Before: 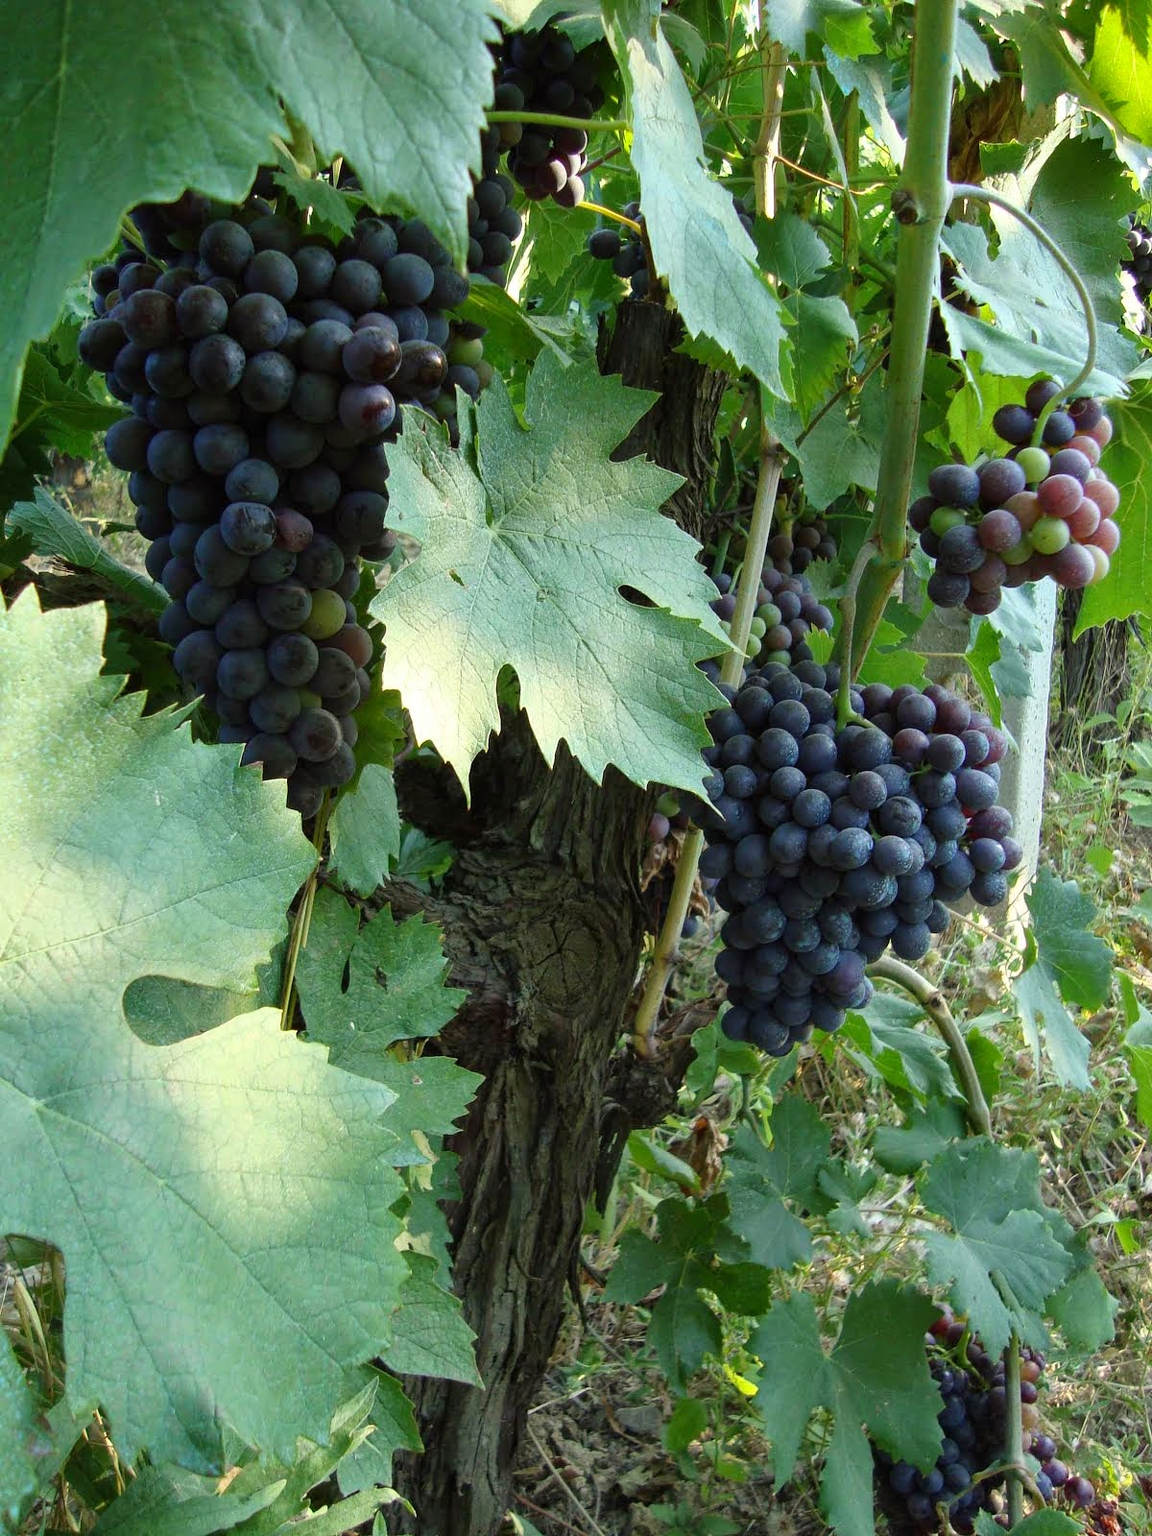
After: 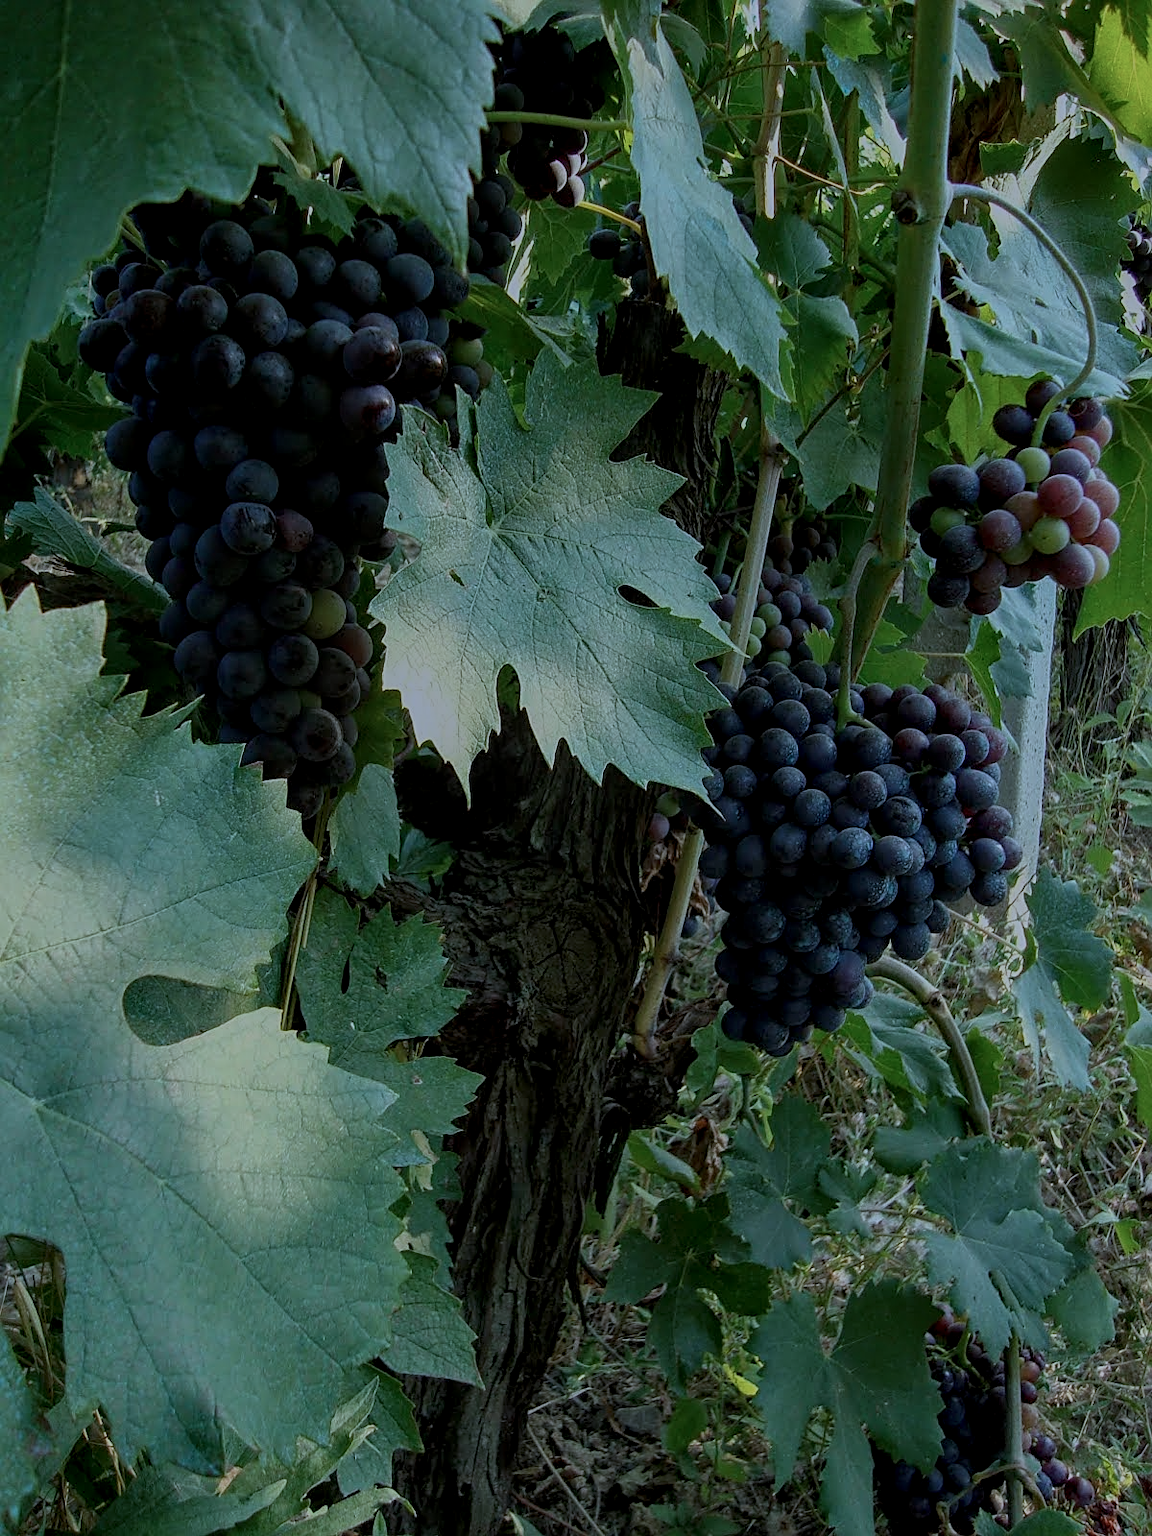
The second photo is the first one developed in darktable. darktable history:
local contrast: detail 130%
color correction: highlights a* -2.29, highlights b* -18.18
exposure: exposure -1.546 EV, compensate highlight preservation false
sharpen: on, module defaults
base curve: curves: ch0 [(0, 0) (0.989, 0.992)]
